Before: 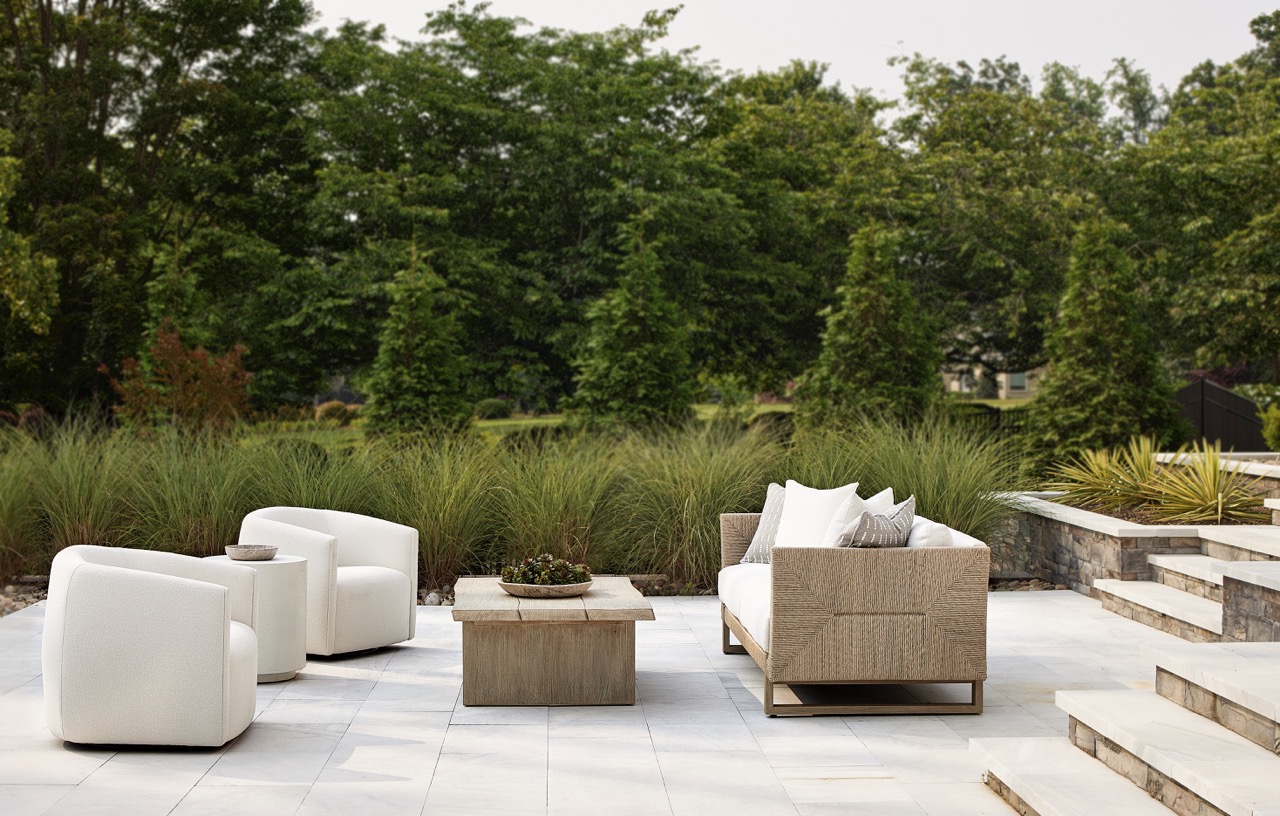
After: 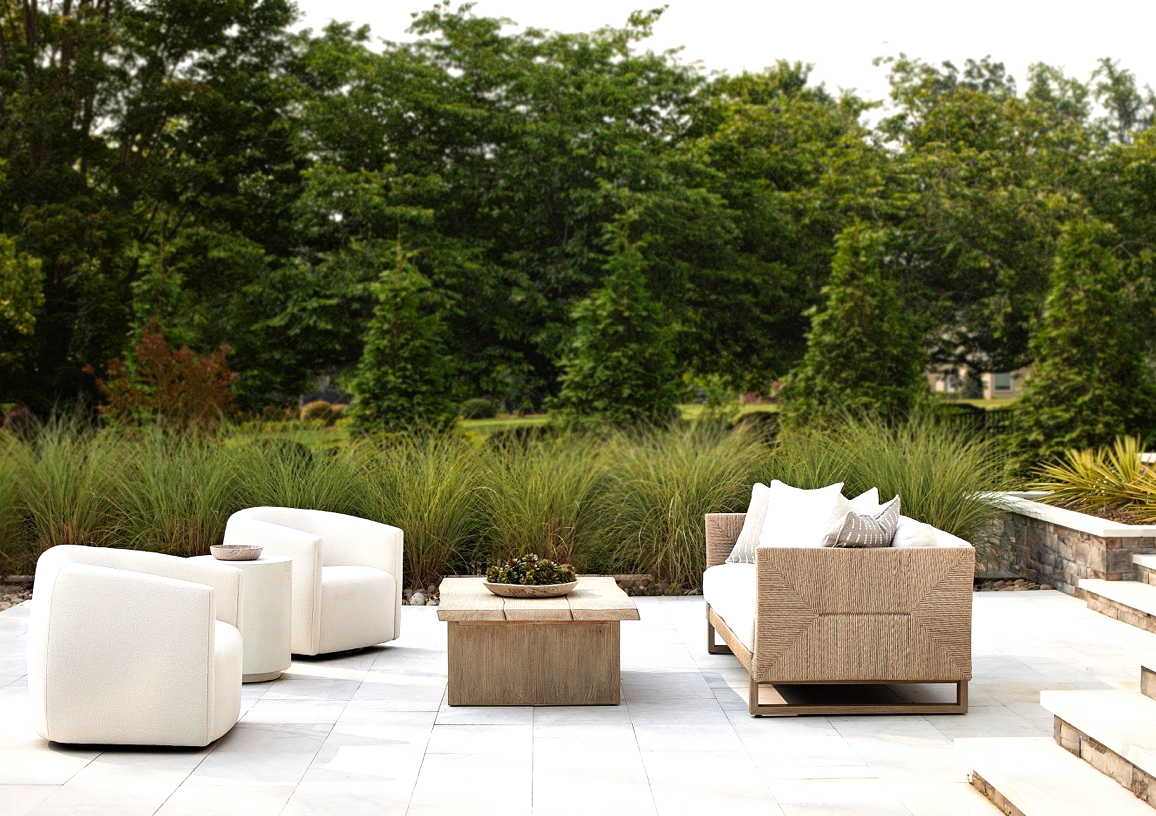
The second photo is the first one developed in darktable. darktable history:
tone equalizer: -8 EV -0.449 EV, -7 EV -0.406 EV, -6 EV -0.349 EV, -5 EV -0.225 EV, -3 EV 0.248 EV, -2 EV 0.335 EV, -1 EV 0.402 EV, +0 EV 0.402 EV
crop and rotate: left 1.179%, right 8.451%
